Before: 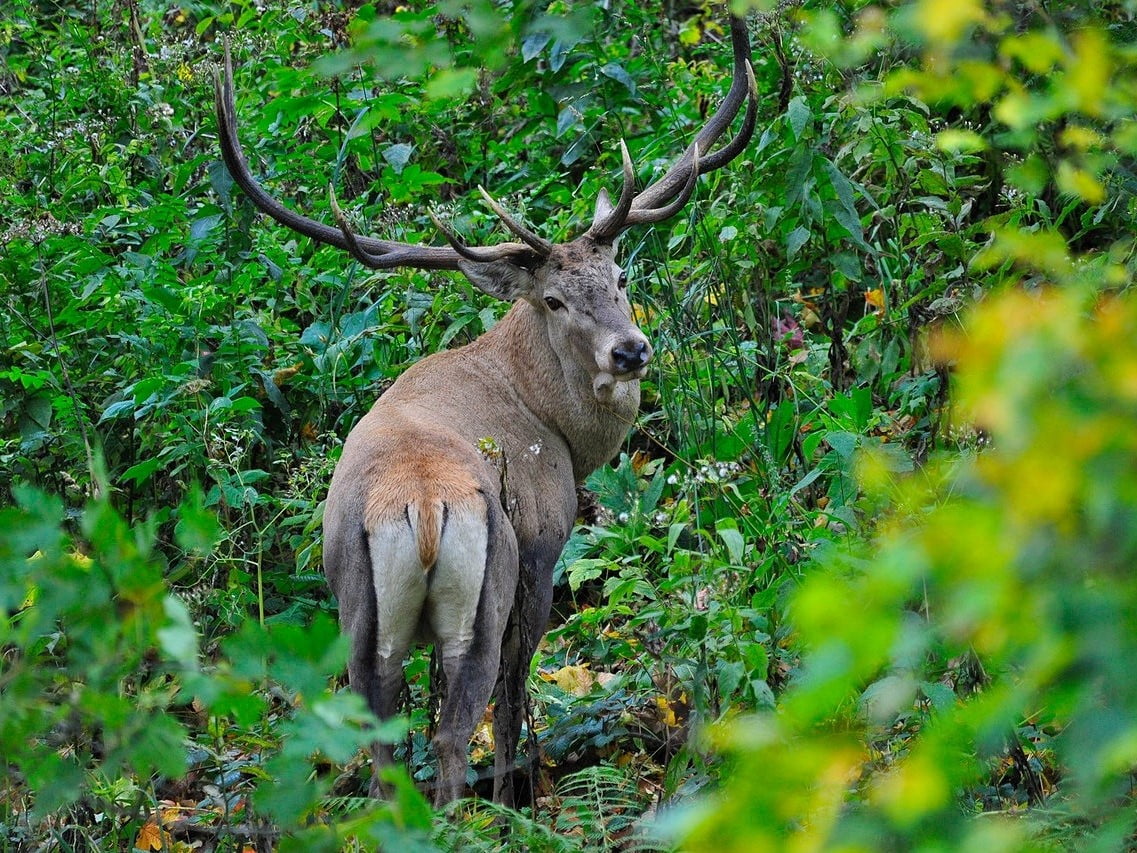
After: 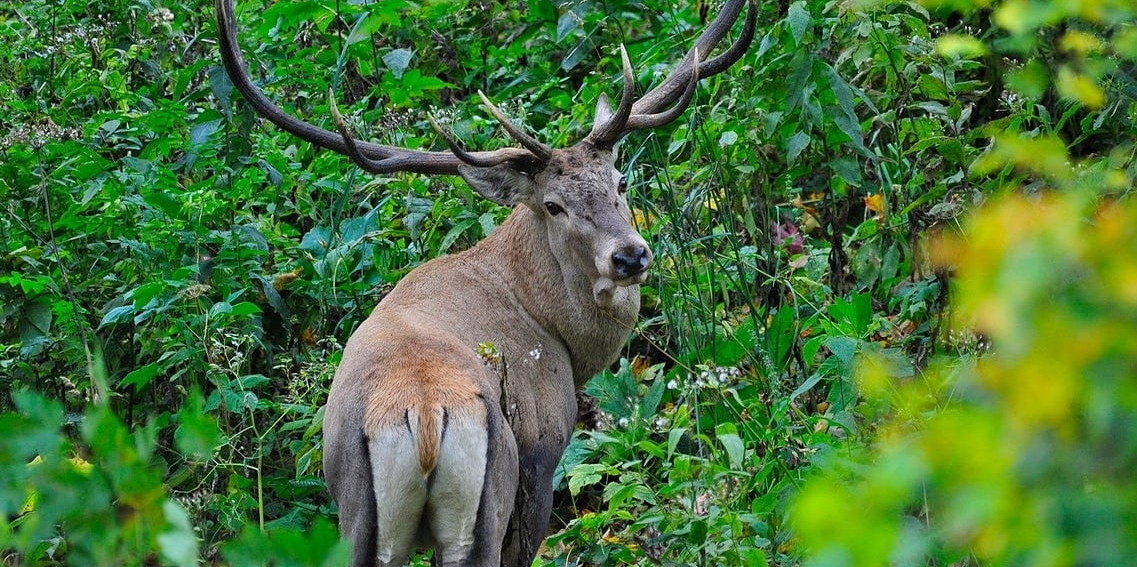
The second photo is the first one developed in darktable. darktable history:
crop: top 11.139%, bottom 22.316%
